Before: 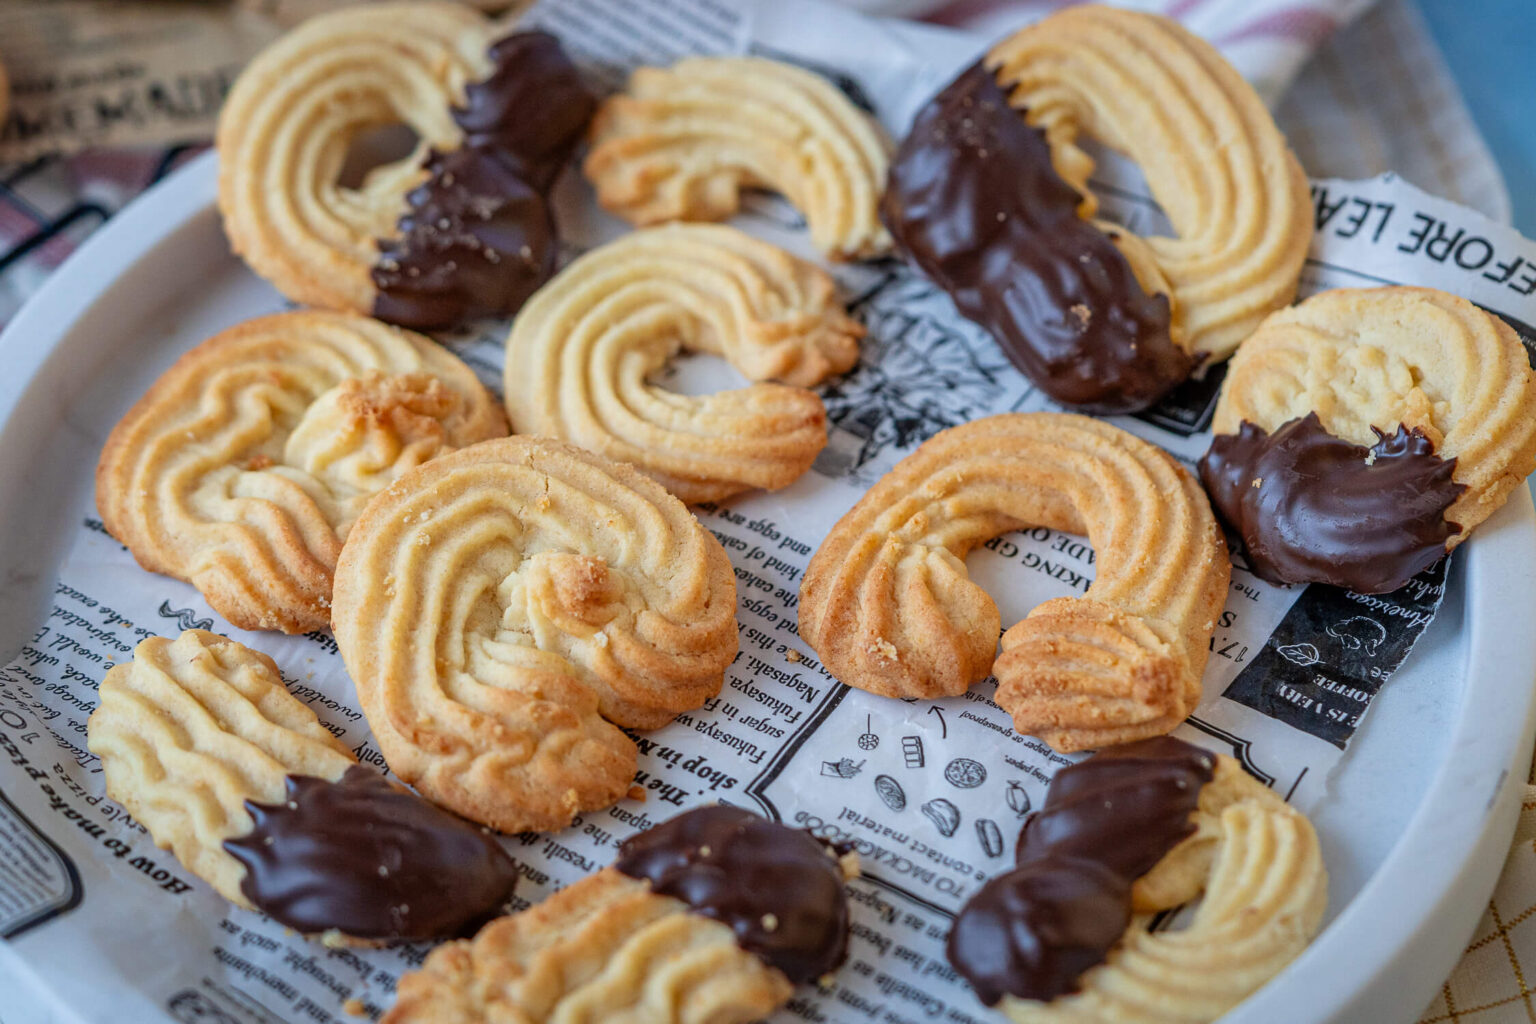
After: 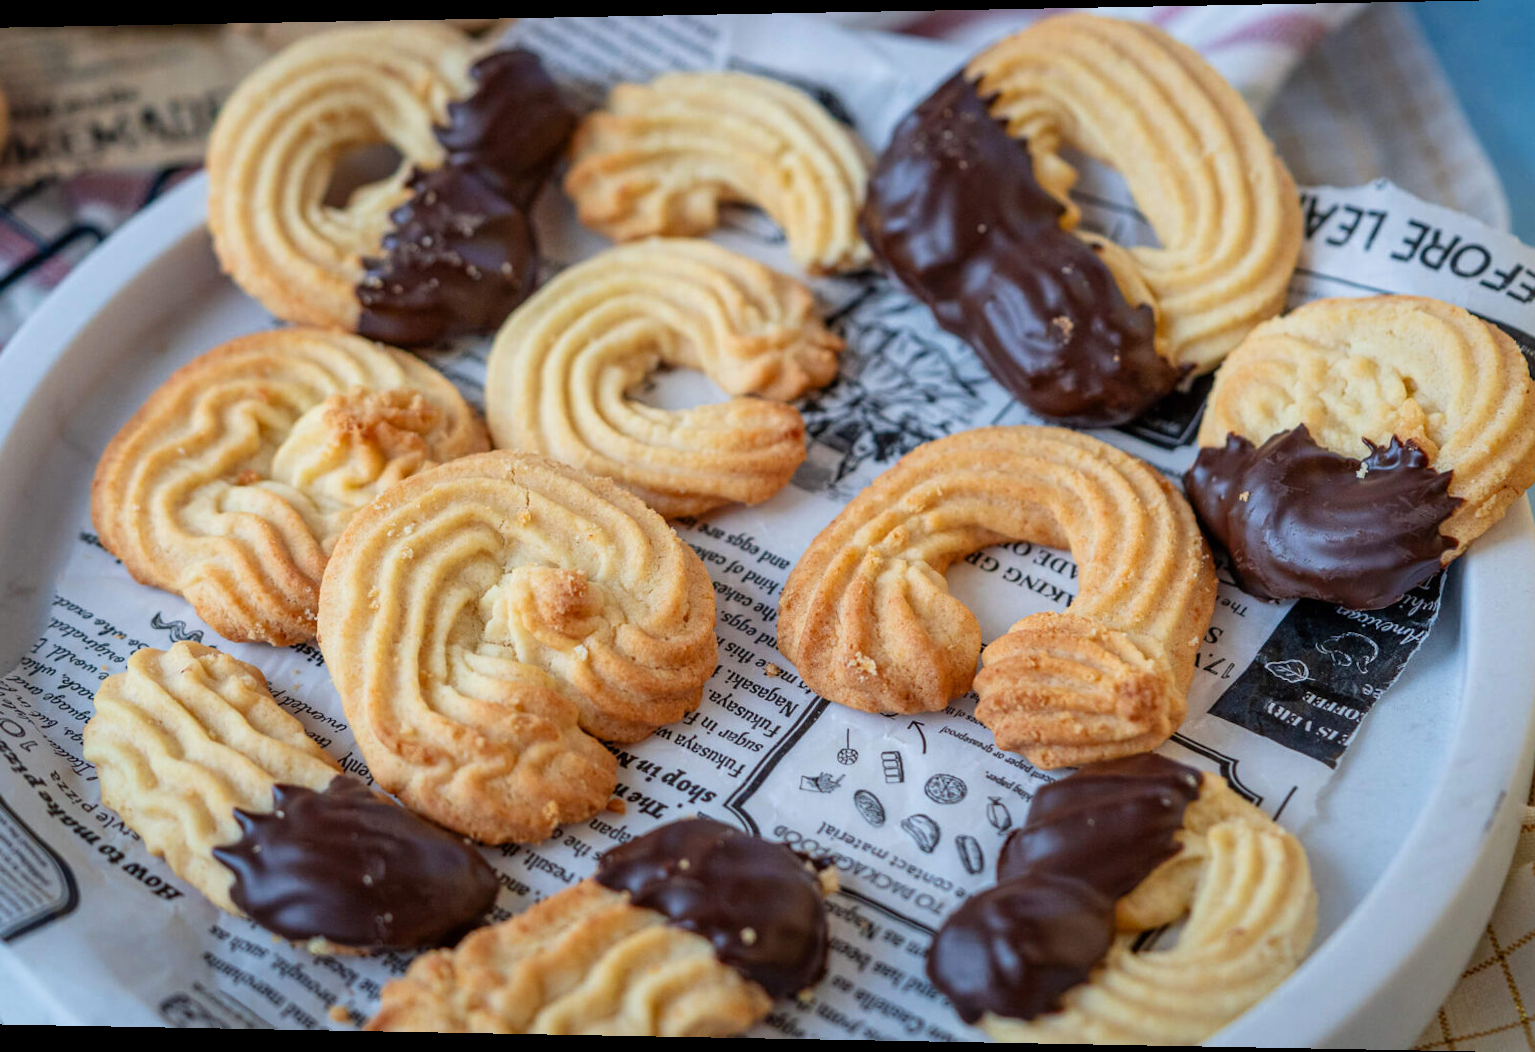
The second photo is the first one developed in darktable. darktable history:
color zones: curves: ch0 [(0, 0.5) (0.143, 0.5) (0.286, 0.5) (0.429, 0.5) (0.571, 0.5) (0.714, 0.476) (0.857, 0.5) (1, 0.5)]; ch2 [(0, 0.5) (0.143, 0.5) (0.286, 0.5) (0.429, 0.5) (0.571, 0.5) (0.714, 0.487) (0.857, 0.5) (1, 0.5)]
rotate and perspective: lens shift (horizontal) -0.055, automatic cropping off
contrast brightness saturation: contrast 0.1, brightness 0.02, saturation 0.02
